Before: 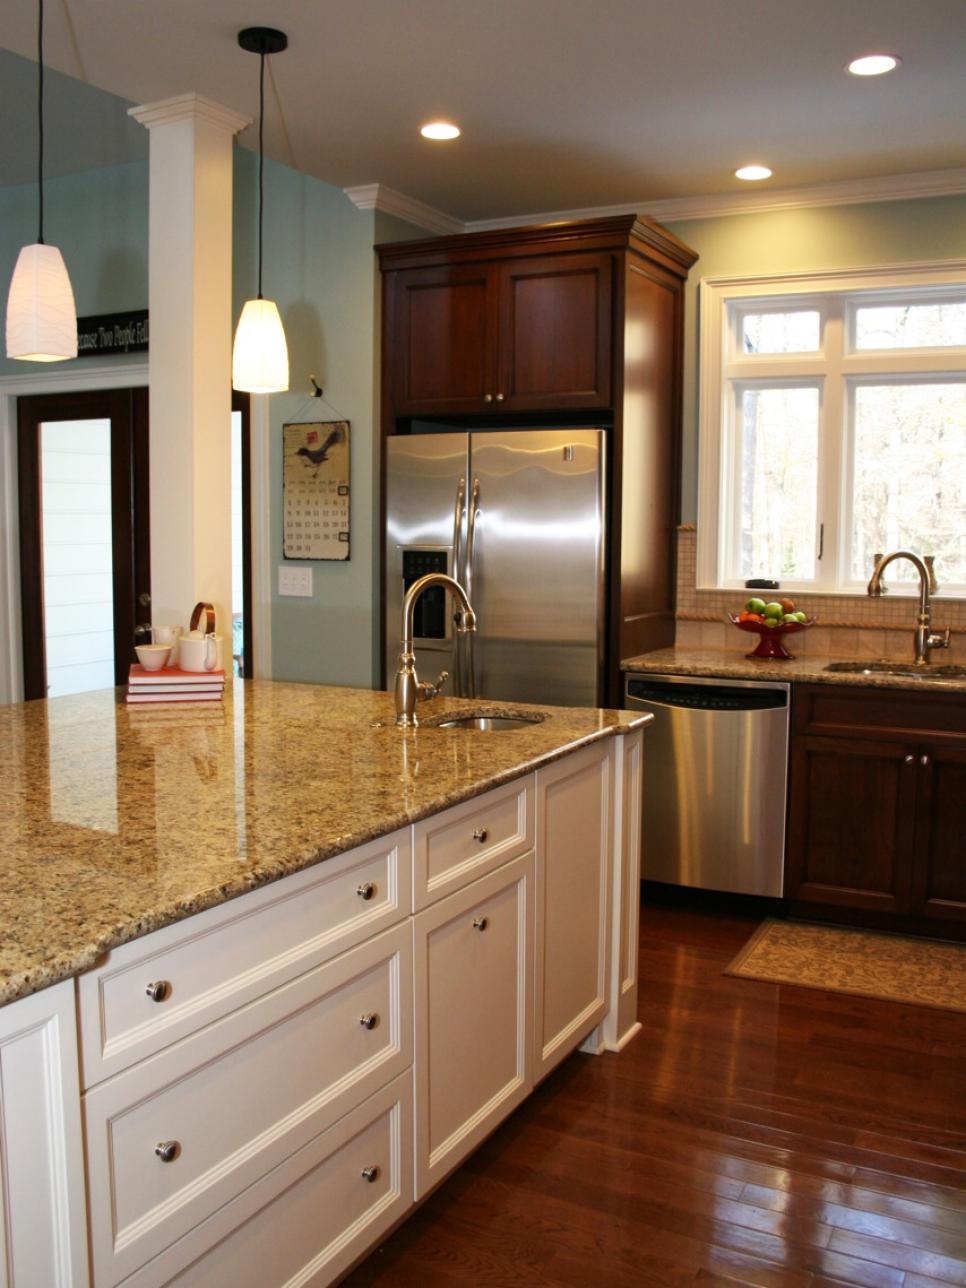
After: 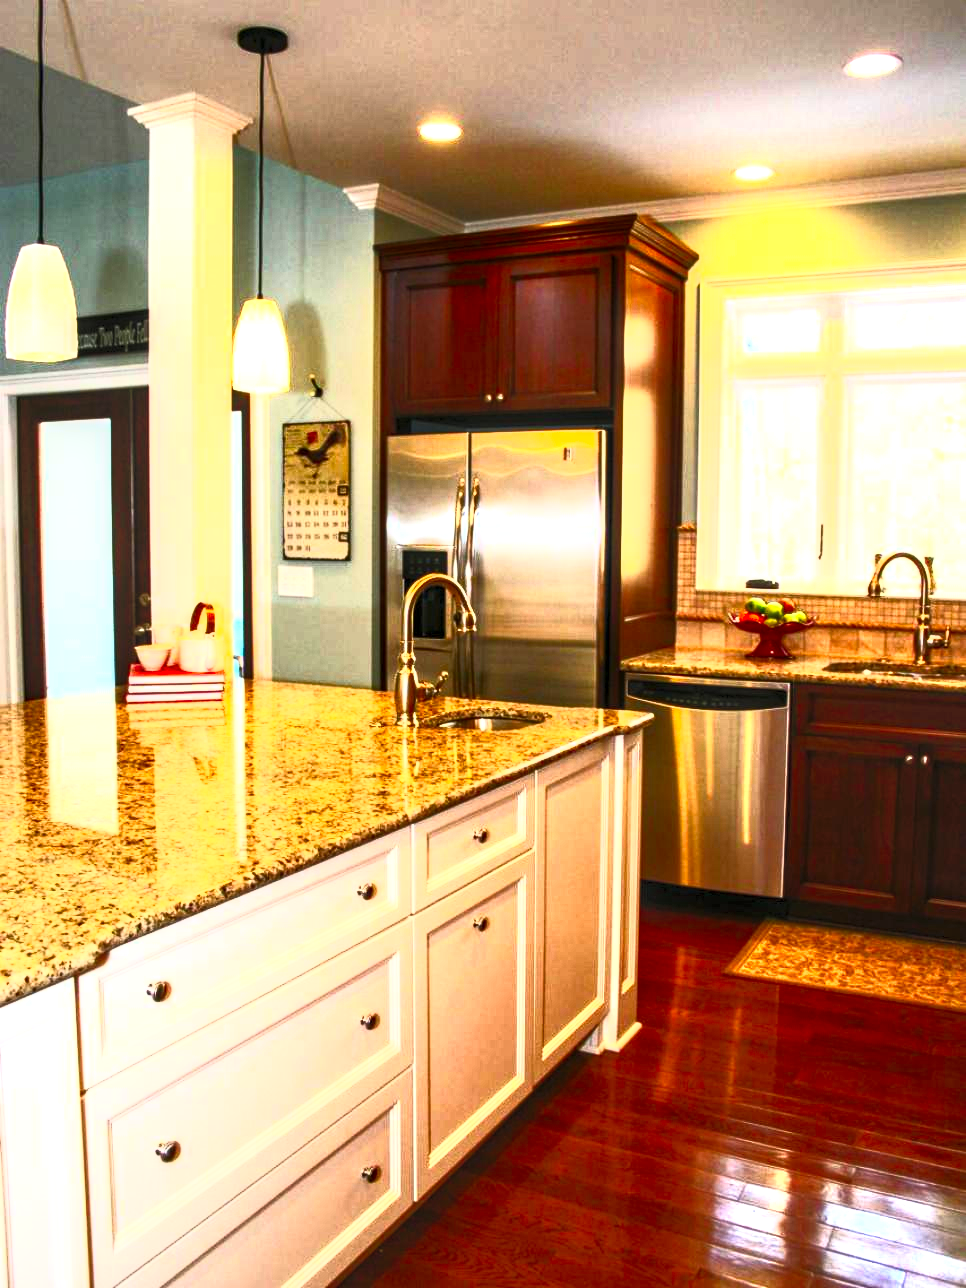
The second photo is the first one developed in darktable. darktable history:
local contrast: detail 150%
contrast brightness saturation: contrast 0.986, brightness 0.981, saturation 0.985
